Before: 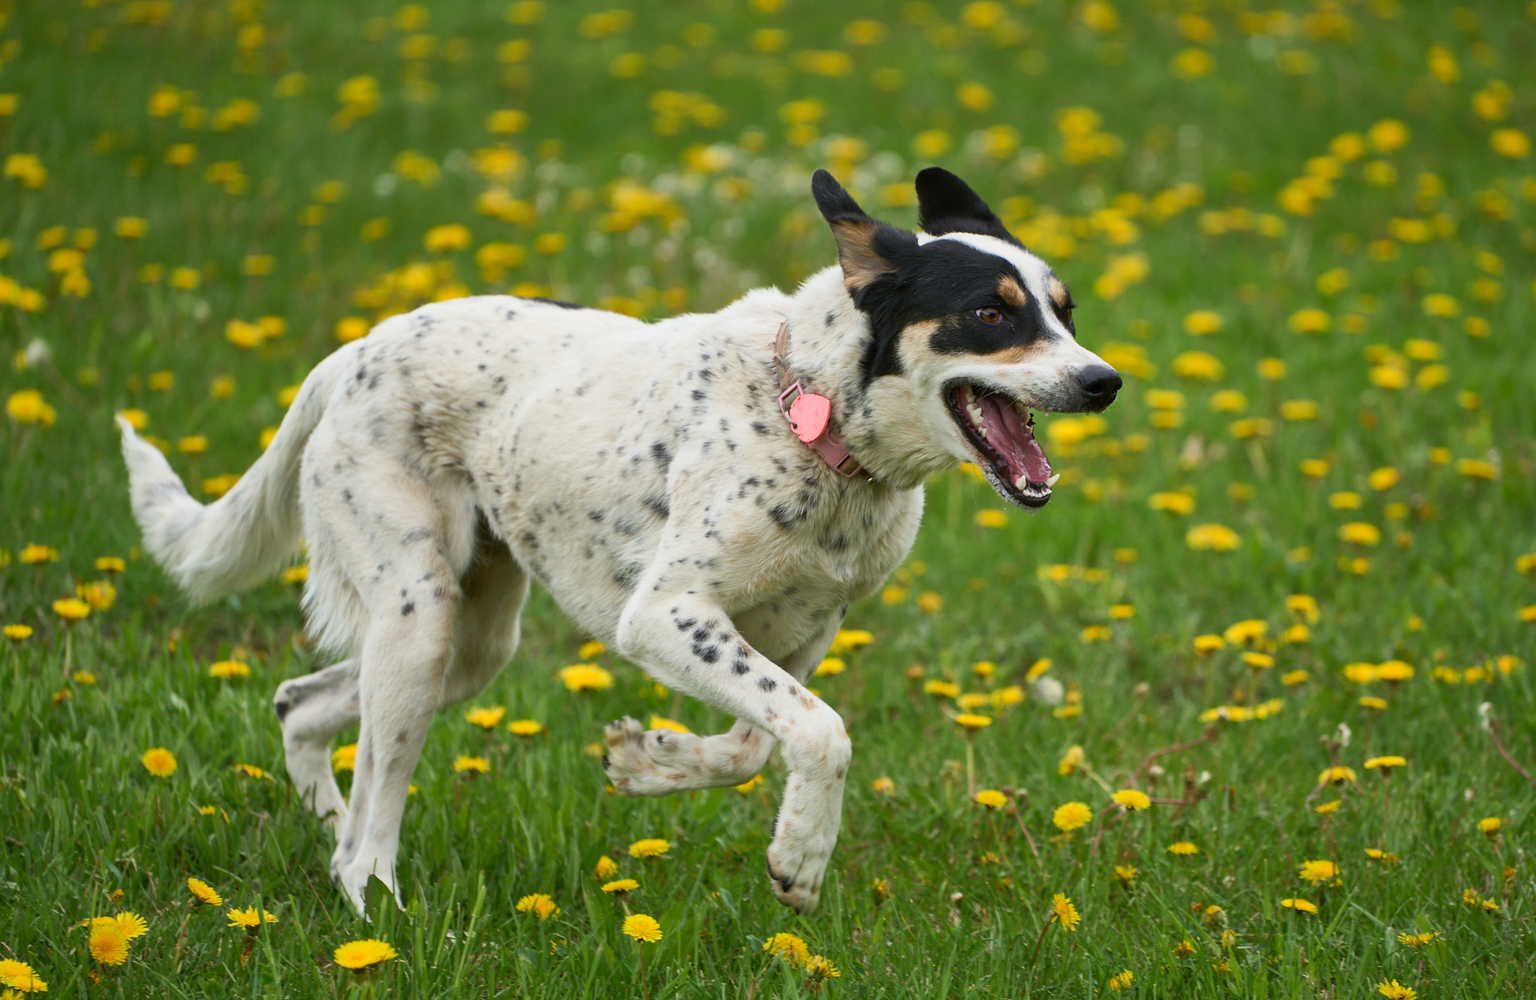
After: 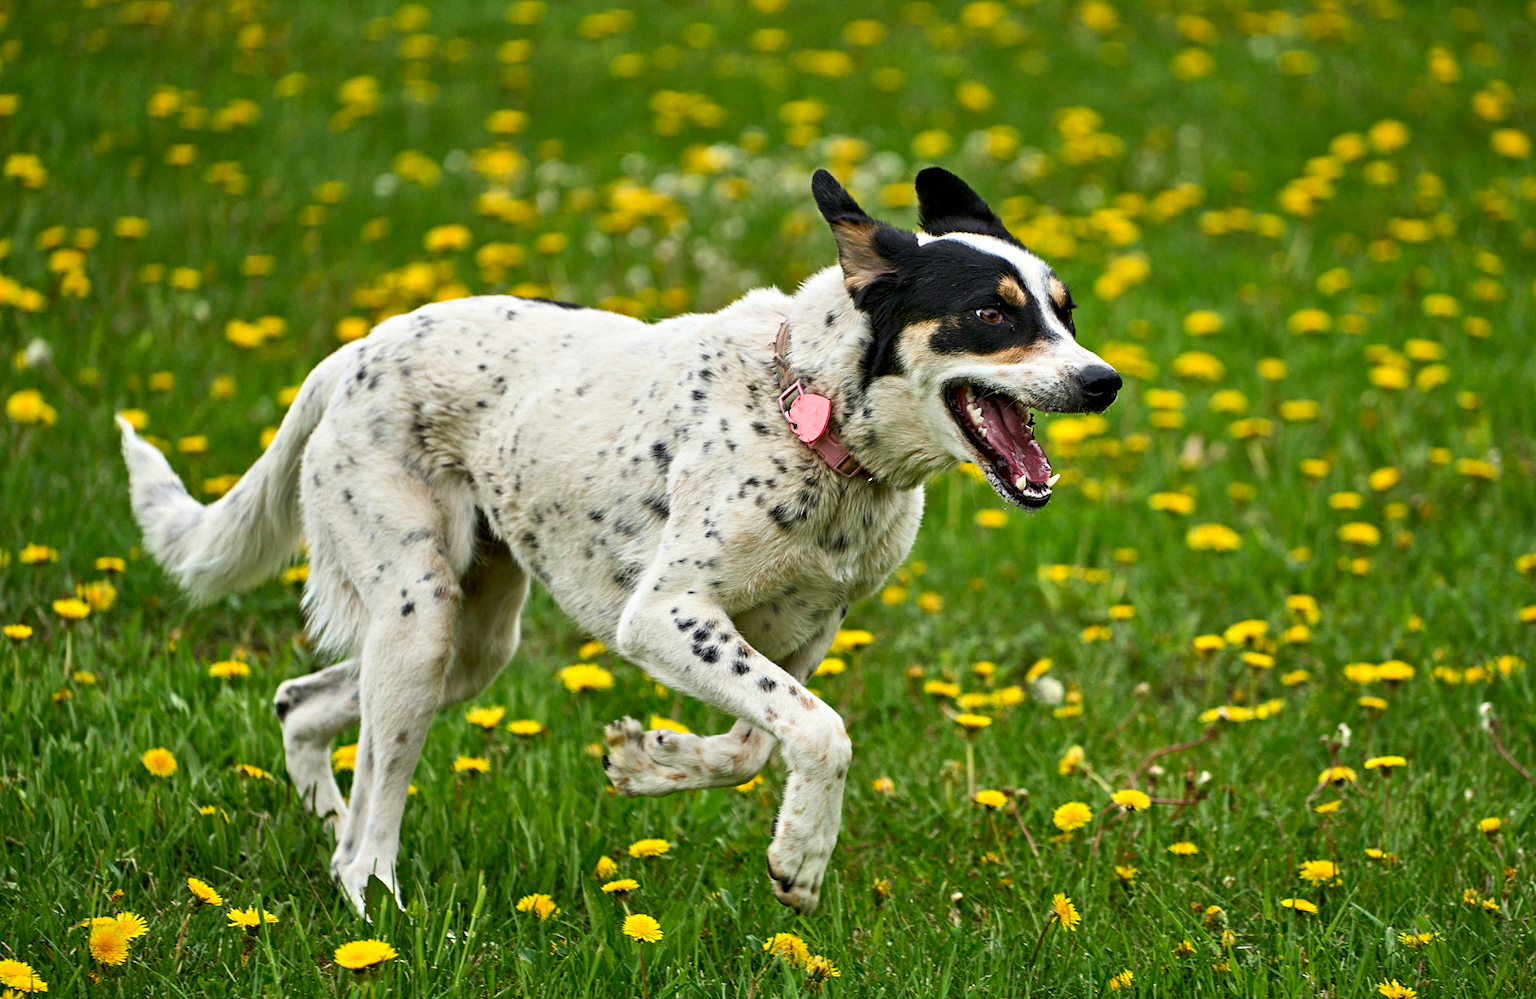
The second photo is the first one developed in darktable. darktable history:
contrast brightness saturation: contrast 0.08, saturation 0.2
contrast equalizer: octaves 7, y [[0.506, 0.531, 0.562, 0.606, 0.638, 0.669], [0.5 ×6], [0.5 ×6], [0 ×6], [0 ×6]]
